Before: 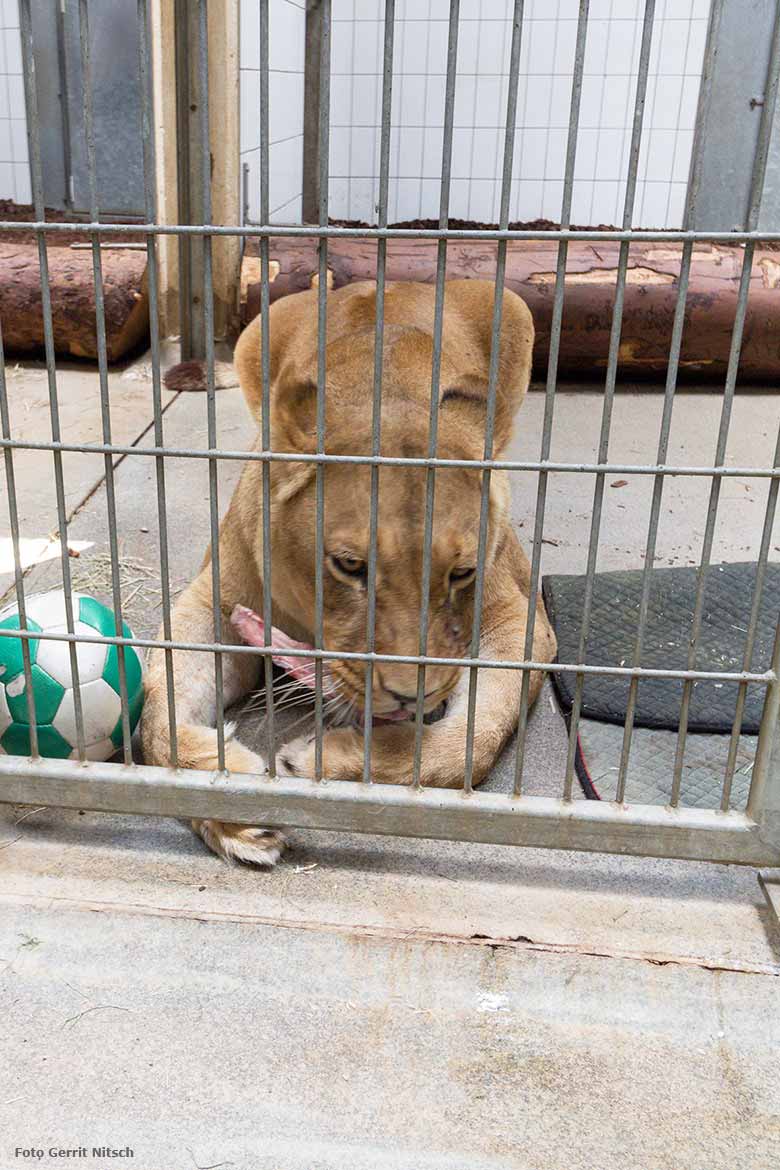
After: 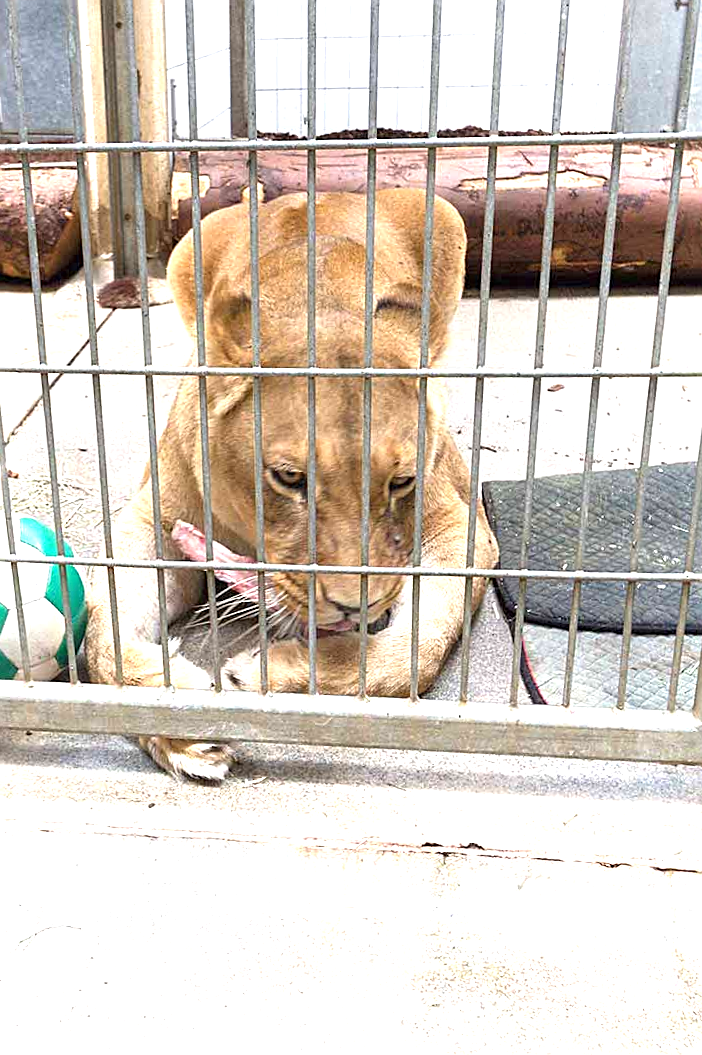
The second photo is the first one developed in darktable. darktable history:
exposure: black level correction 0, exposure 1.106 EV, compensate highlight preservation false
crop and rotate: angle 1.76°, left 5.879%, top 5.701%
sharpen: on, module defaults
